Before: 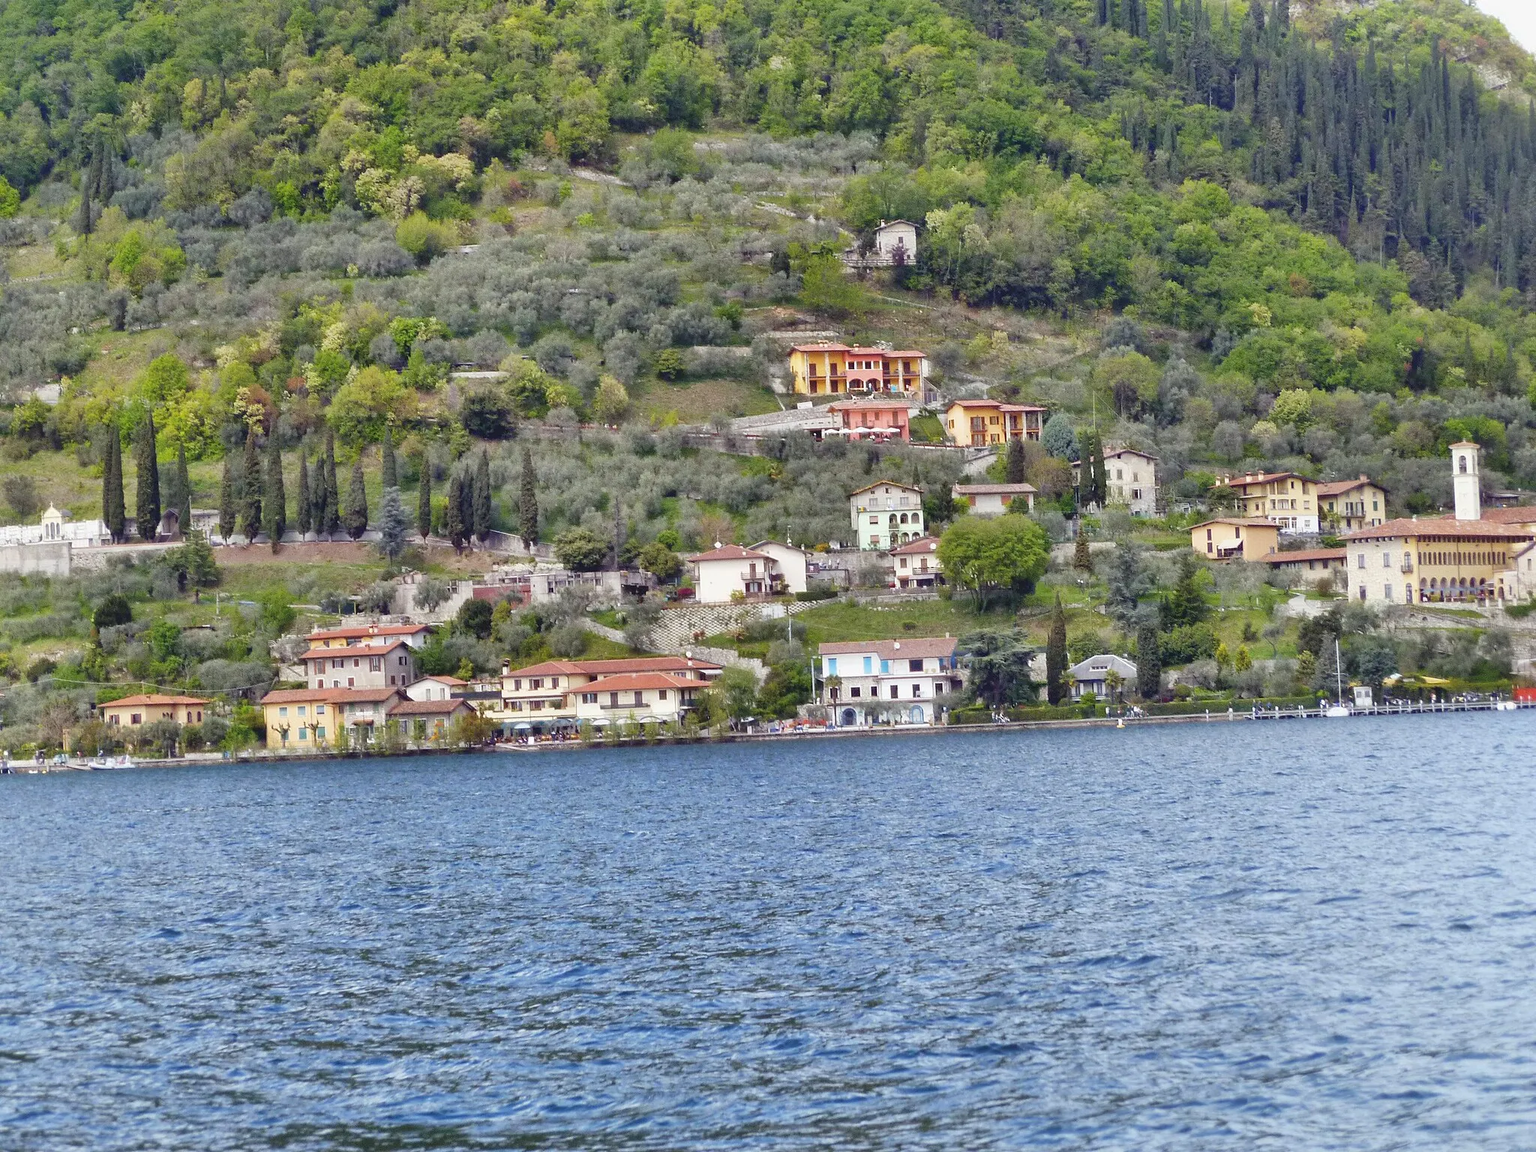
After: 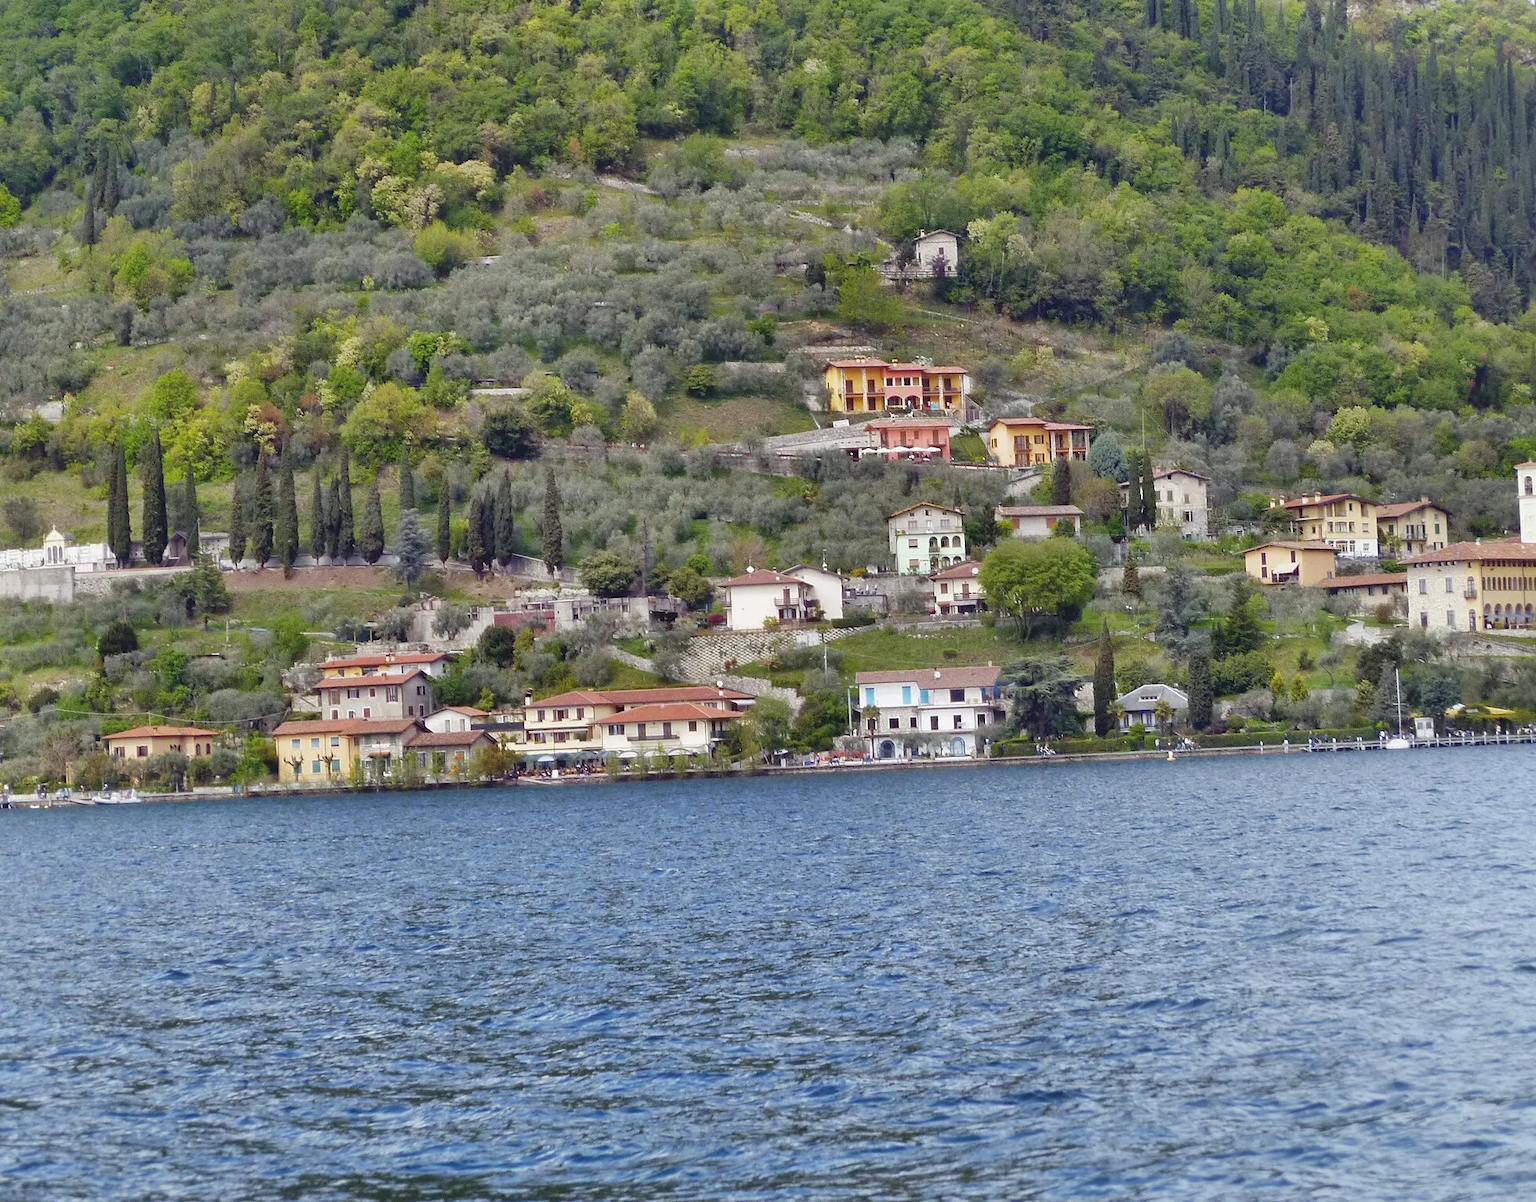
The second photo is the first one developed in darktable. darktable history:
base curve: curves: ch0 [(0, 0) (0.74, 0.67) (1, 1)]
crop: right 4.278%, bottom 0.024%
